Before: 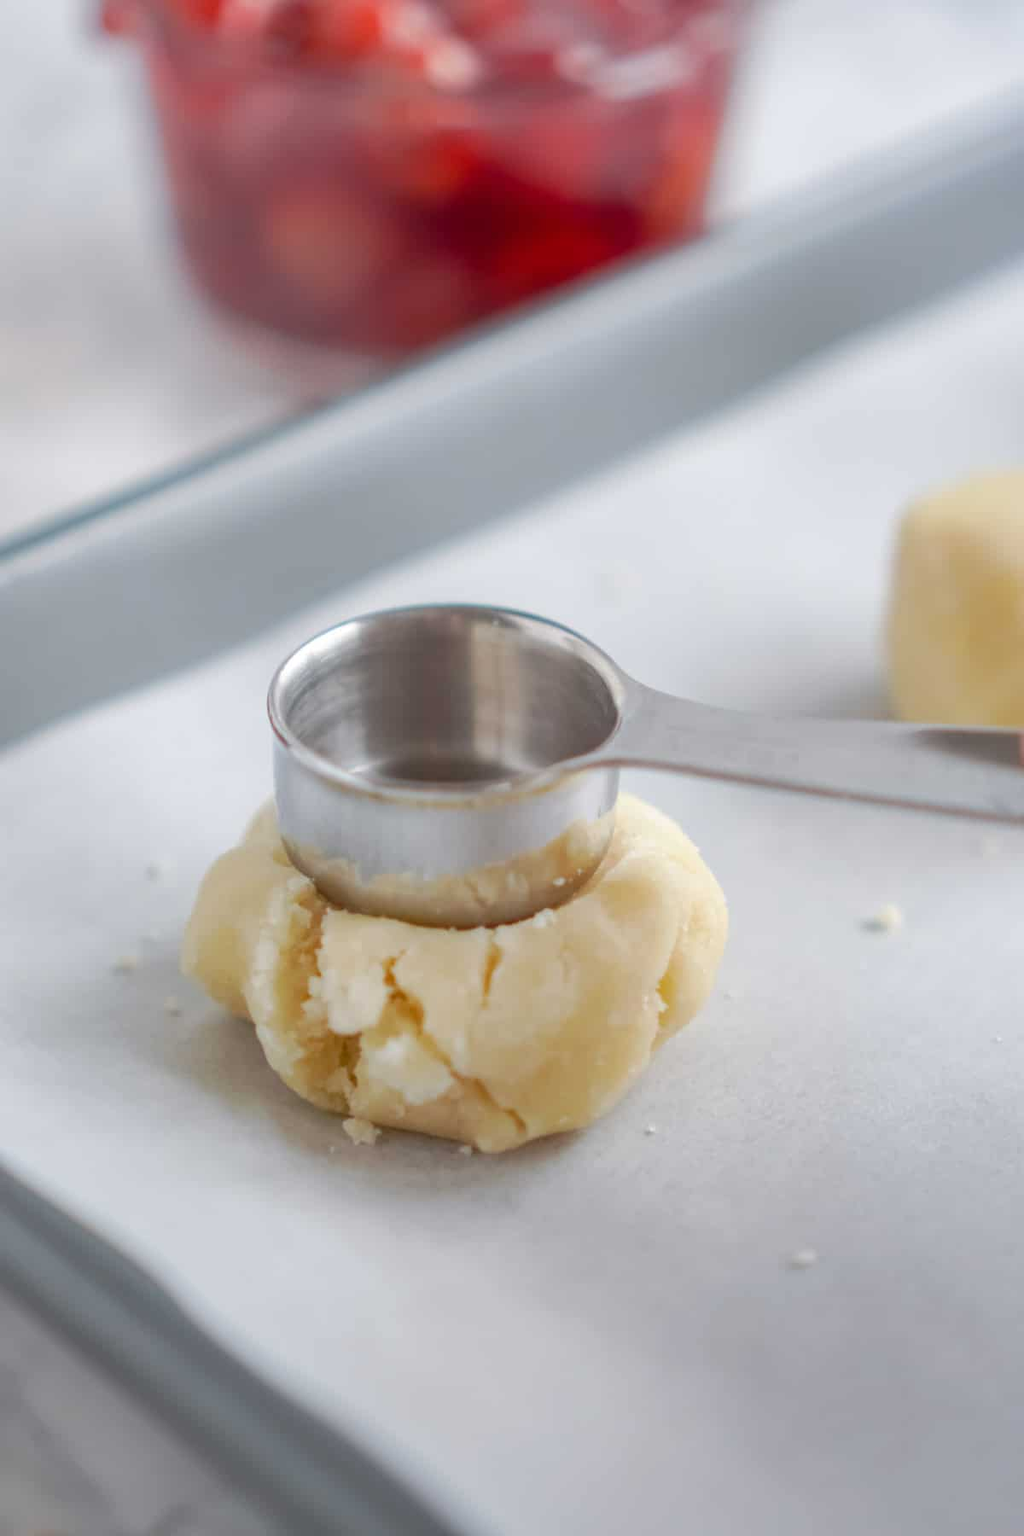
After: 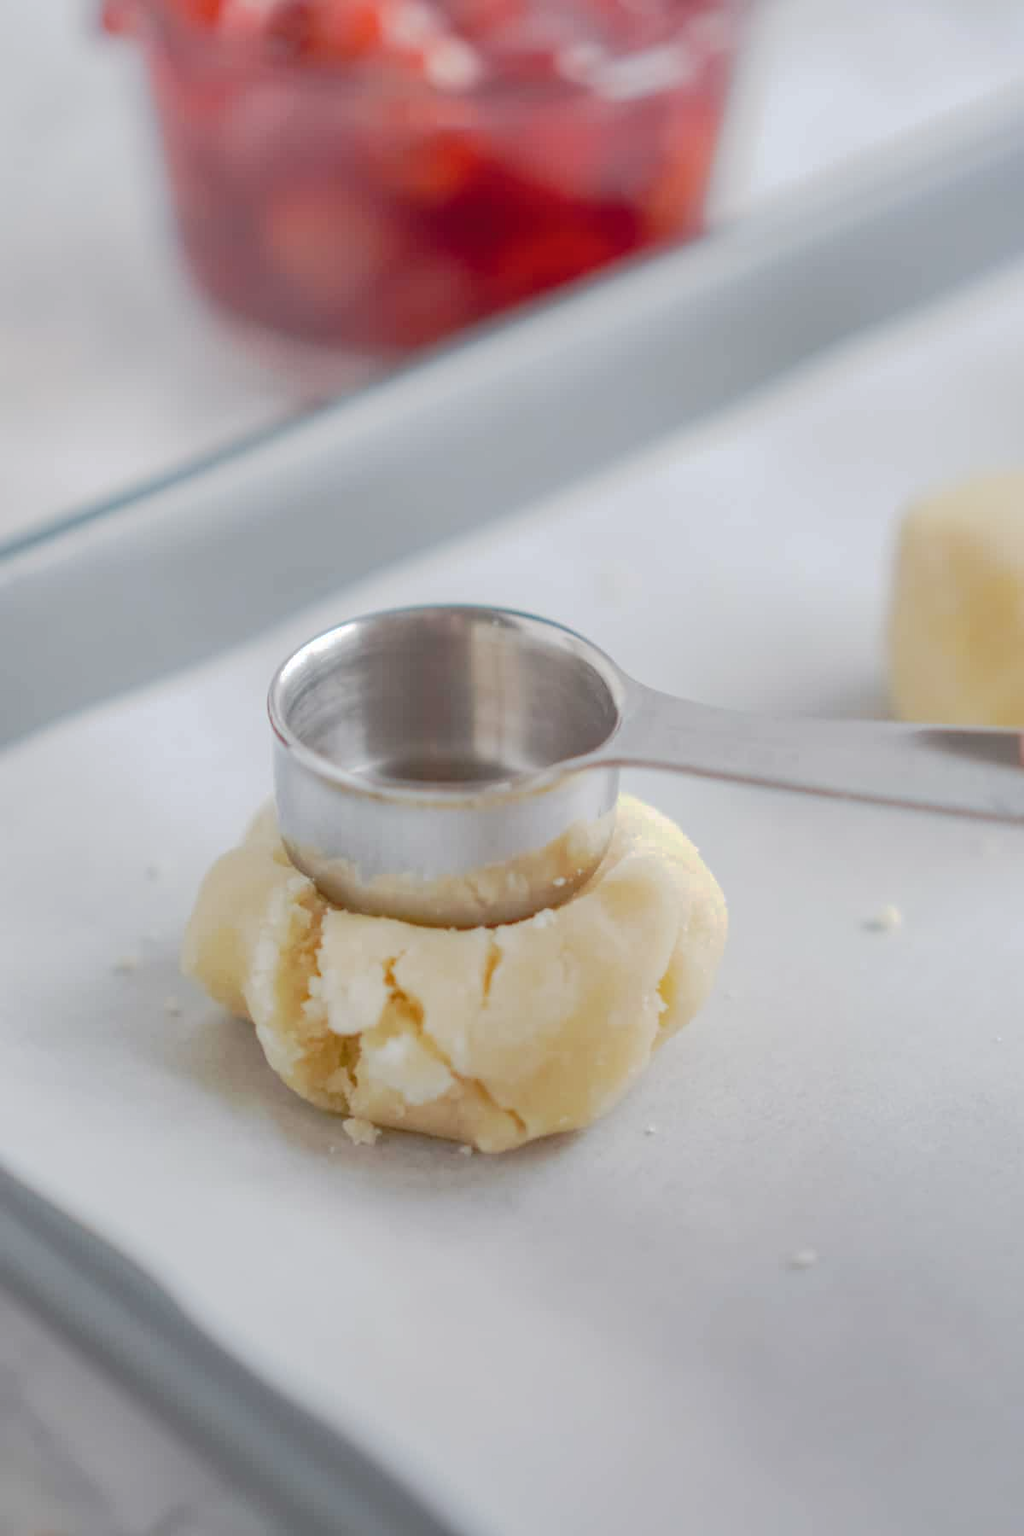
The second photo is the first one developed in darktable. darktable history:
tone curve: curves: ch0 [(0, 0) (0.003, 0.048) (0.011, 0.055) (0.025, 0.065) (0.044, 0.089) (0.069, 0.111) (0.1, 0.132) (0.136, 0.163) (0.177, 0.21) (0.224, 0.259) (0.277, 0.323) (0.335, 0.385) (0.399, 0.442) (0.468, 0.508) (0.543, 0.578) (0.623, 0.648) (0.709, 0.716) (0.801, 0.781) (0.898, 0.845) (1, 1)], preserve colors none
